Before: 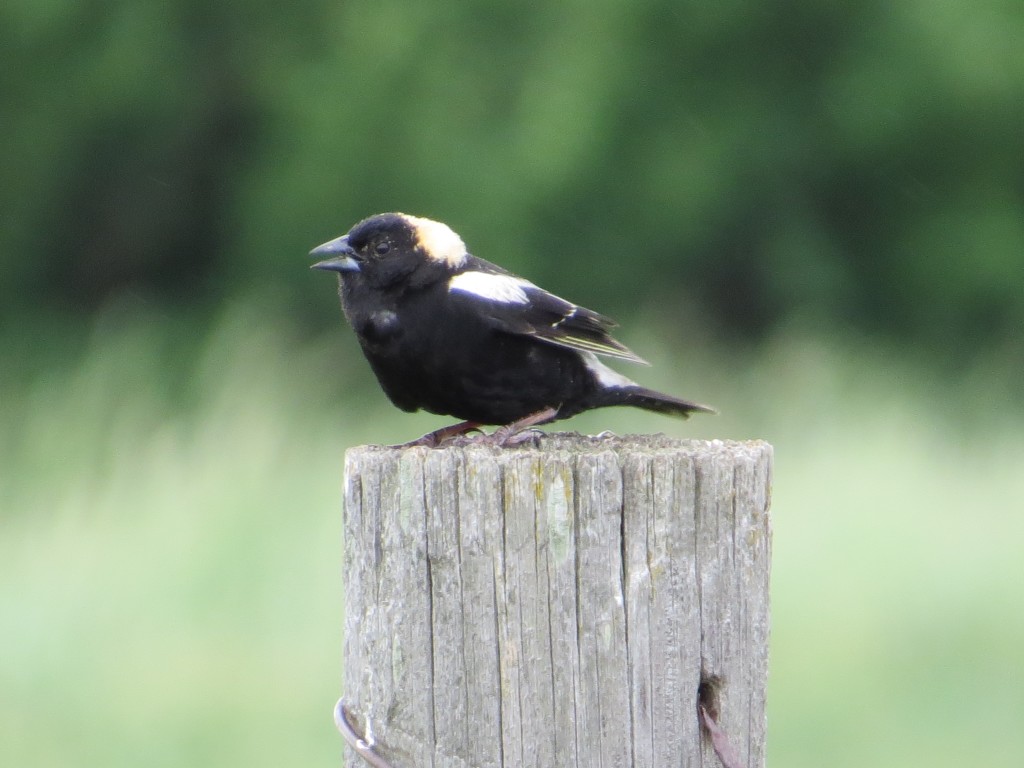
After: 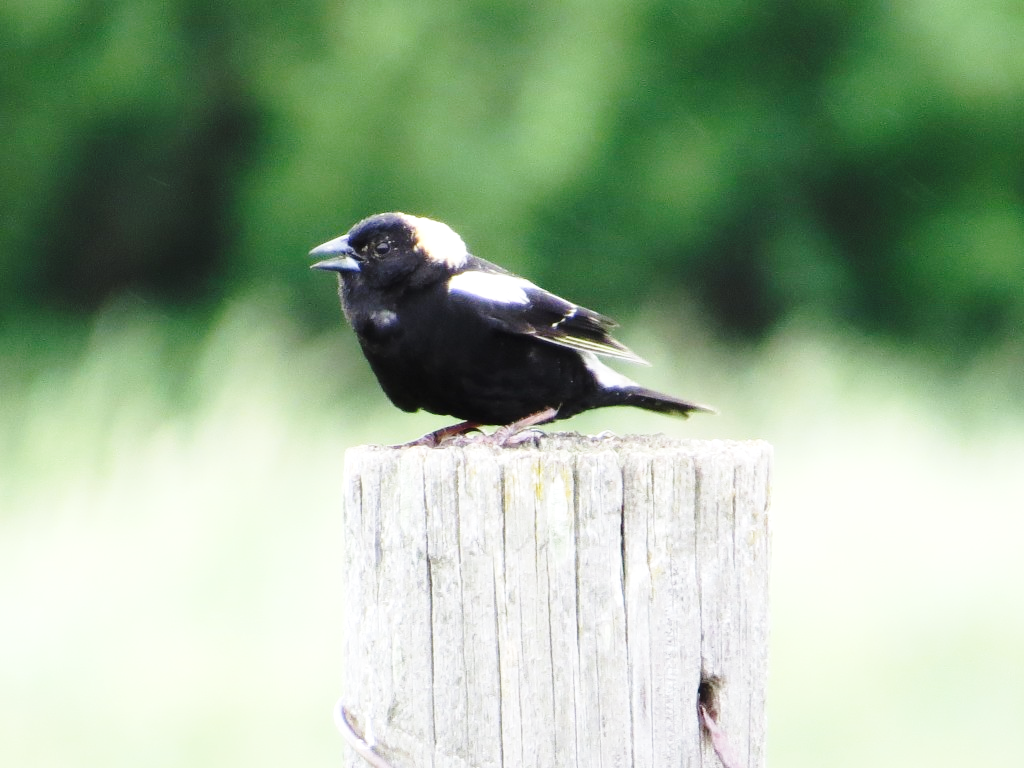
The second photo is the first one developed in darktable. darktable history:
base curve: curves: ch0 [(0, 0) (0.036, 0.037) (0.121, 0.228) (0.46, 0.76) (0.859, 0.983) (1, 1)], preserve colors none
tone equalizer: -8 EV -0.408 EV, -7 EV -0.385 EV, -6 EV -0.338 EV, -5 EV -0.229 EV, -3 EV 0.216 EV, -2 EV 0.32 EV, -1 EV 0.376 EV, +0 EV 0.392 EV, edges refinement/feathering 500, mask exposure compensation -1.57 EV, preserve details guided filter
